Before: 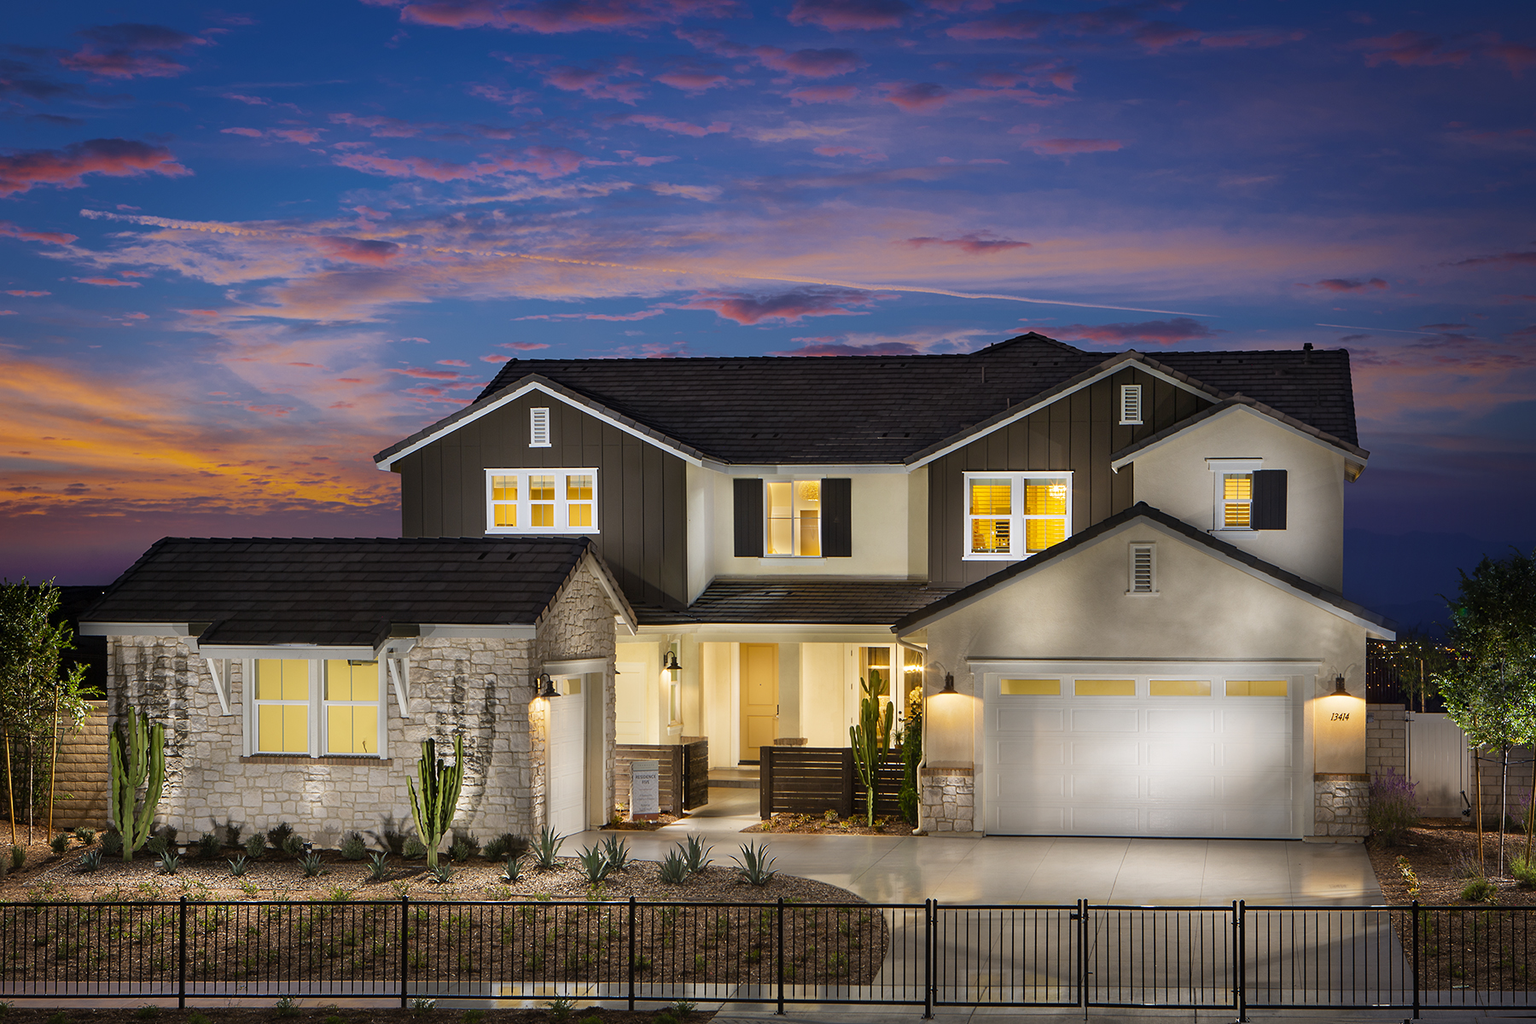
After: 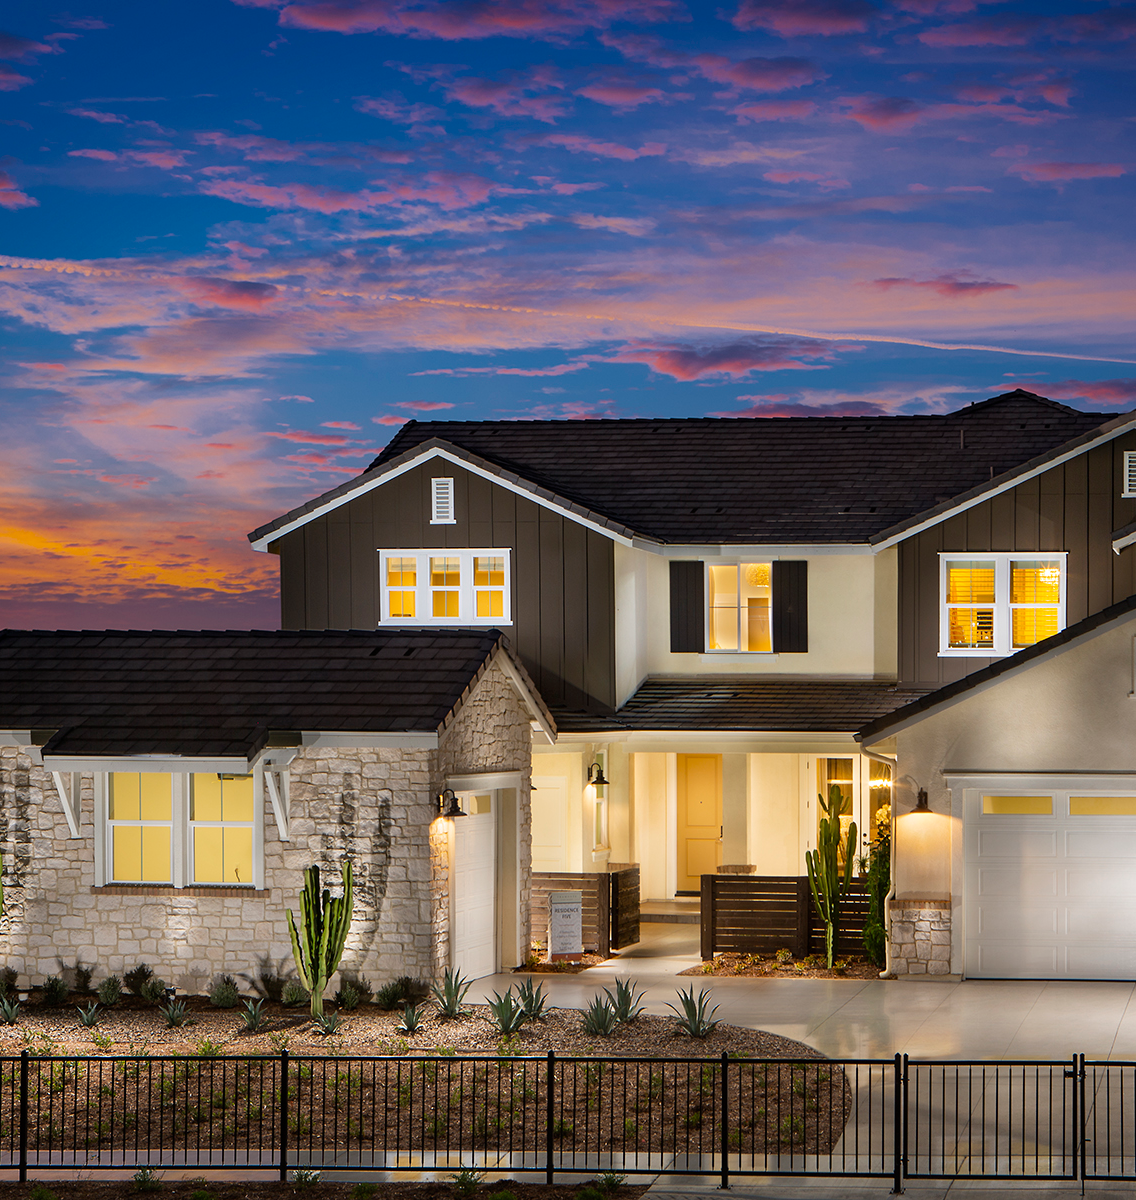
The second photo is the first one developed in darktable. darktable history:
crop: left 10.56%, right 26.303%
